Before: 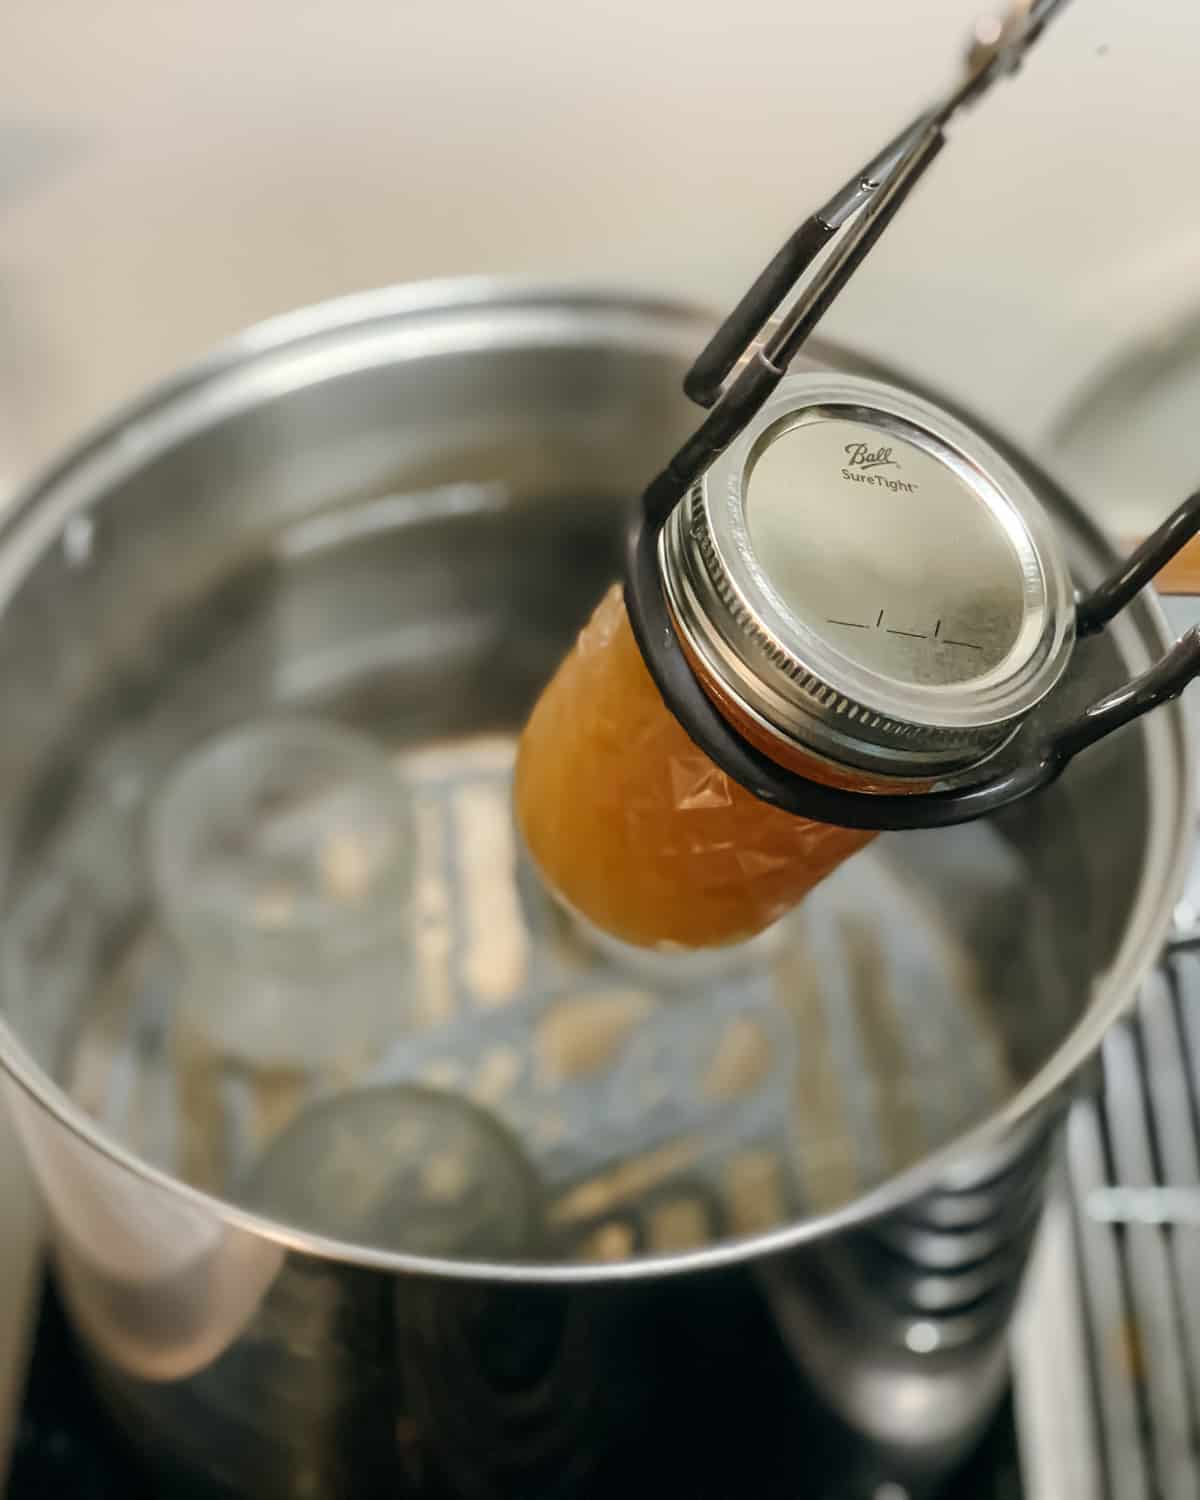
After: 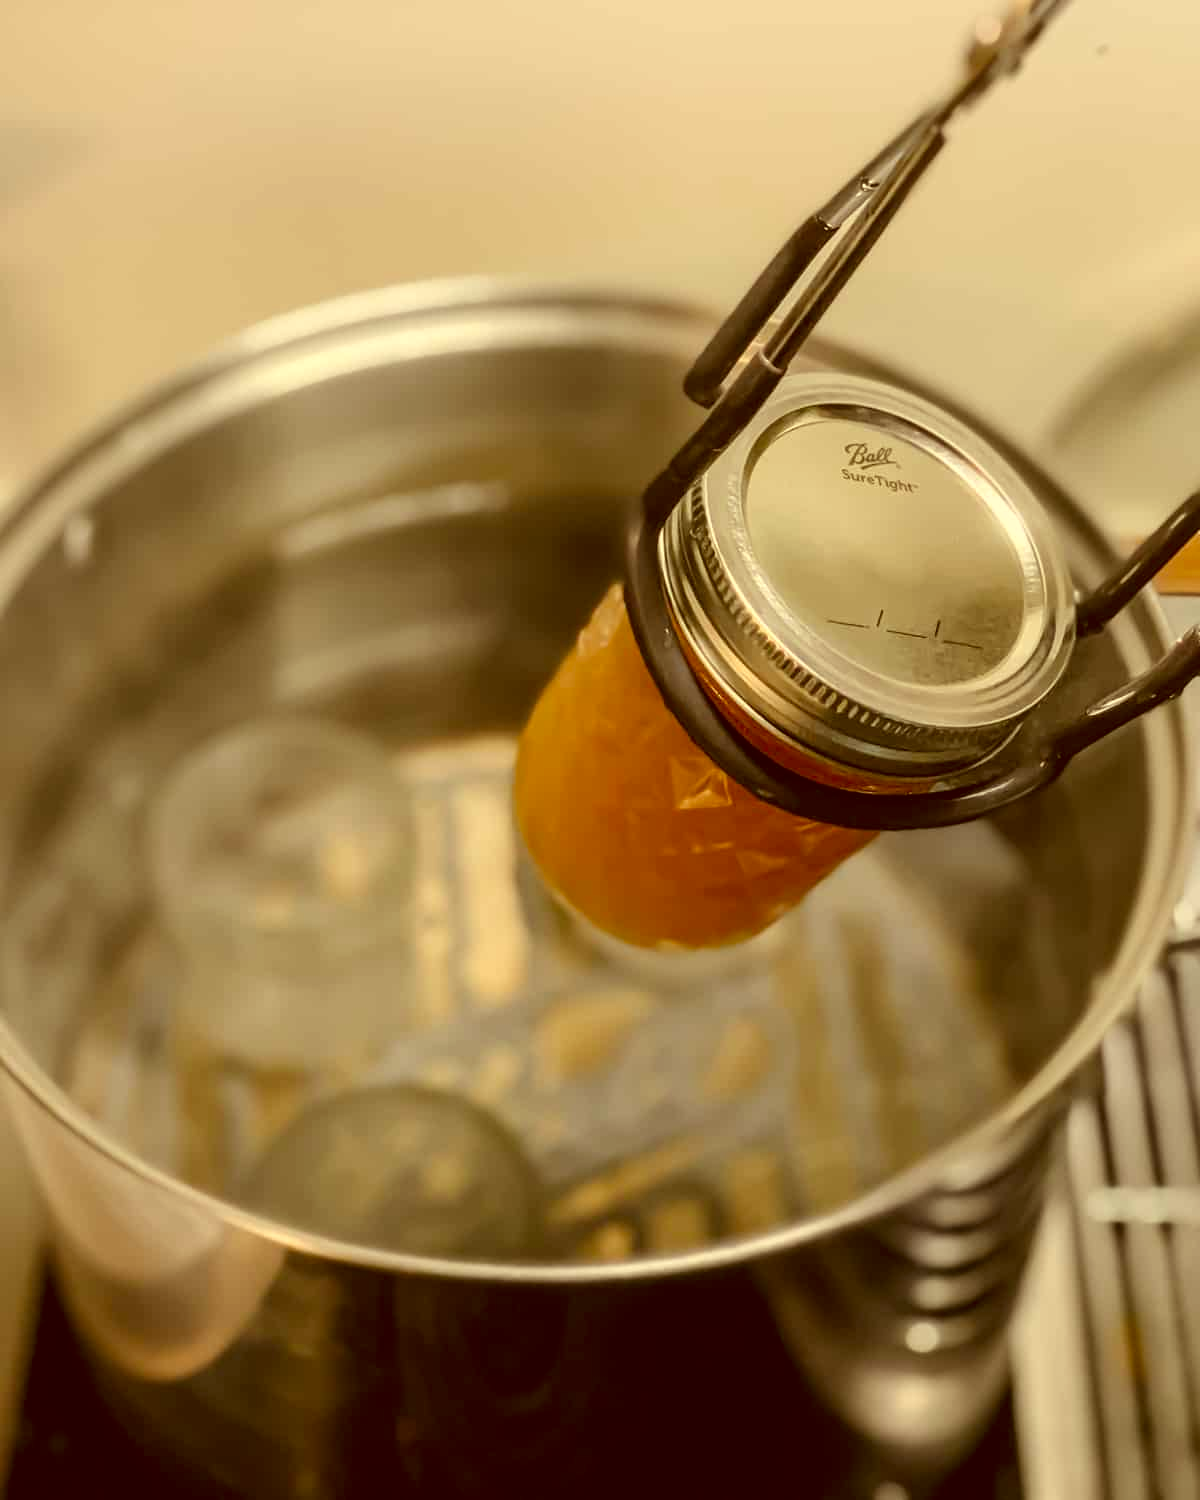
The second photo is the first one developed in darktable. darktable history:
color correction: highlights a* 1.11, highlights b* 24.84, shadows a* 15.48, shadows b* 24.83
